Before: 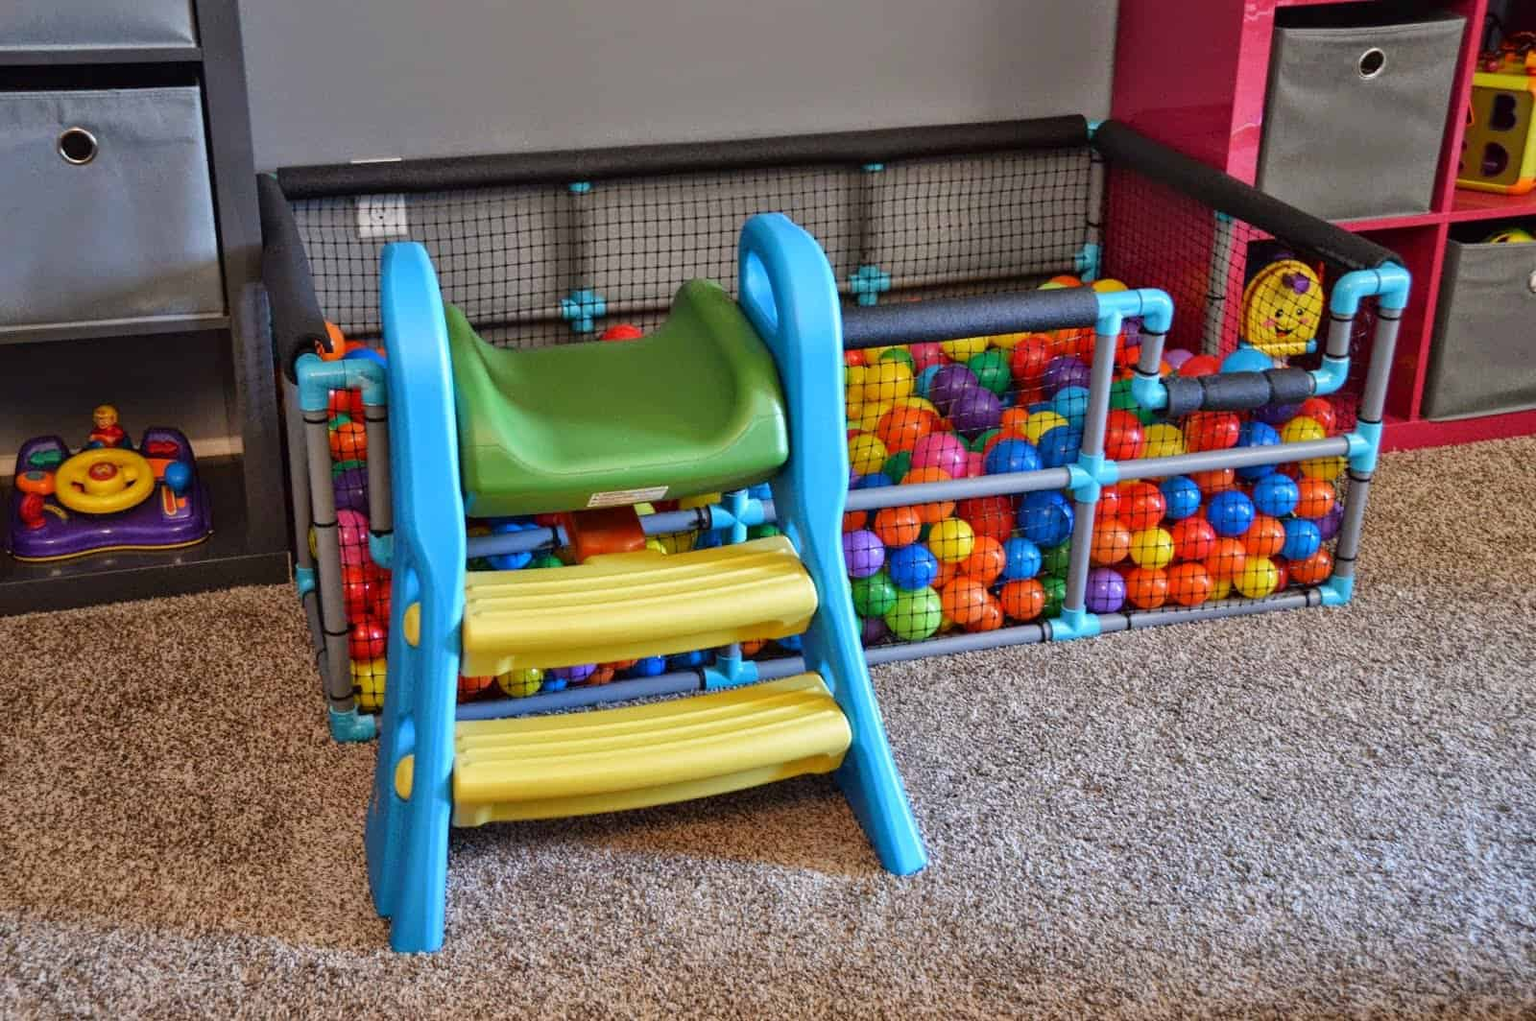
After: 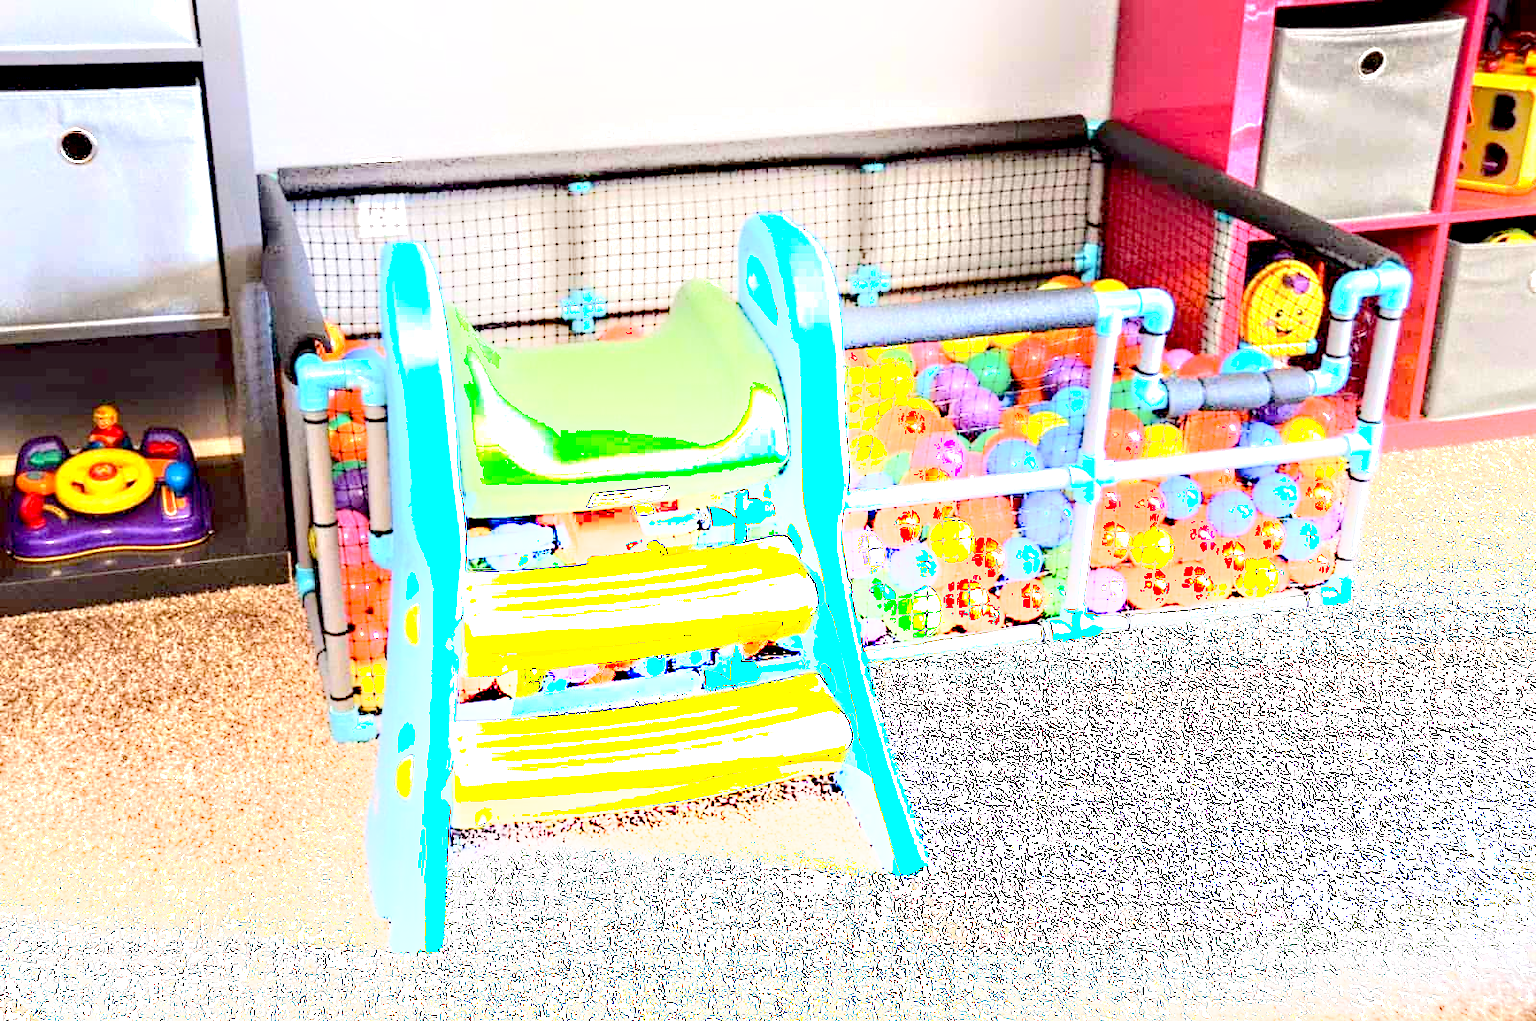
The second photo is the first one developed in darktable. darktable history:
exposure: black level correction 0.005, exposure 2.066 EV, compensate highlight preservation false
shadows and highlights: shadows -53.17, highlights 87.87, soften with gaussian
